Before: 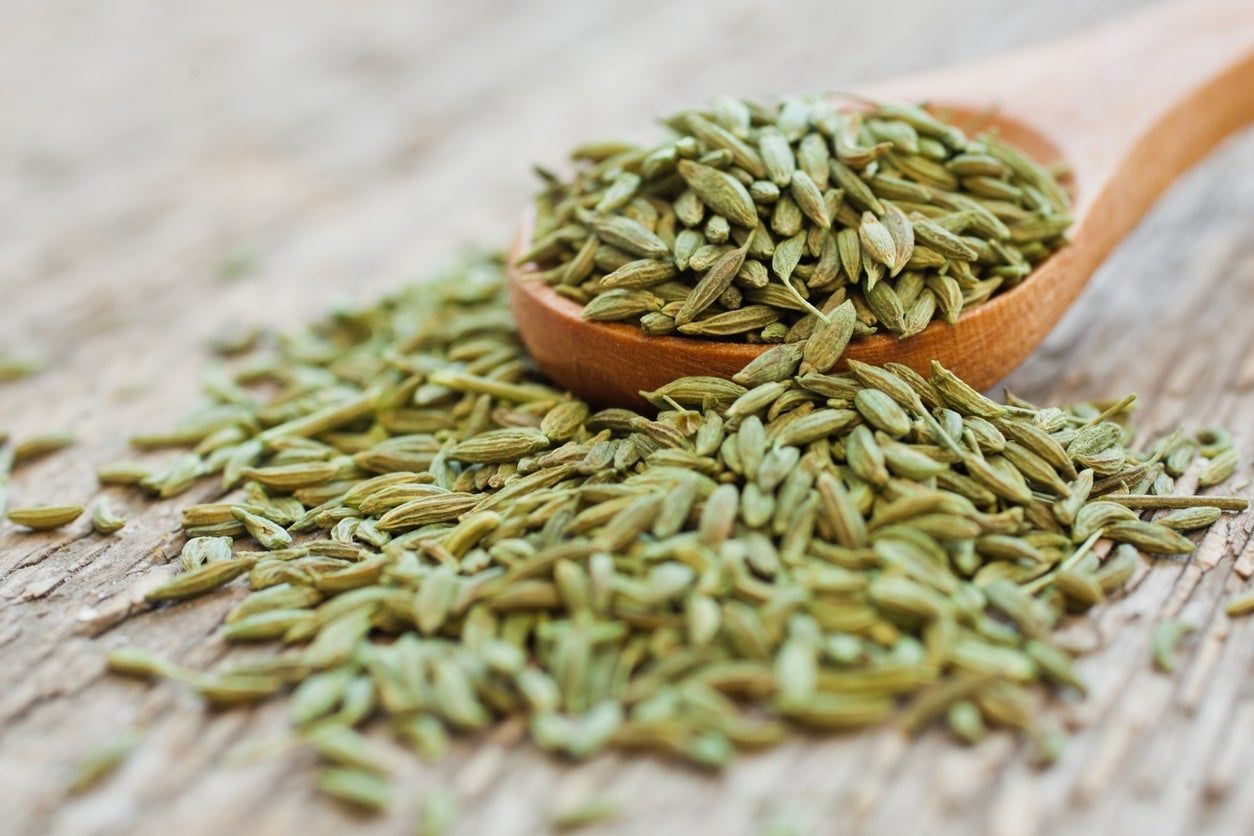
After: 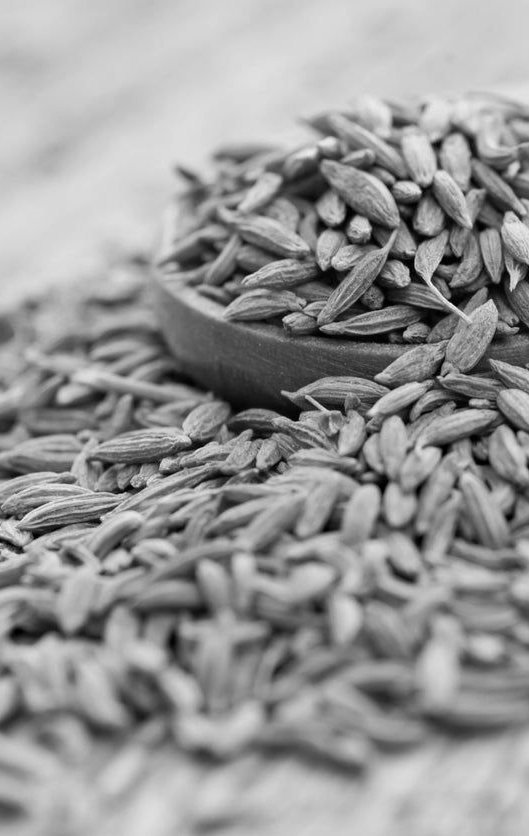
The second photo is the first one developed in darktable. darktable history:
crop: left 28.583%, right 29.231%
monochrome: a 16.01, b -2.65, highlights 0.52
tone equalizer: on, module defaults
haze removal: compatibility mode true, adaptive false
